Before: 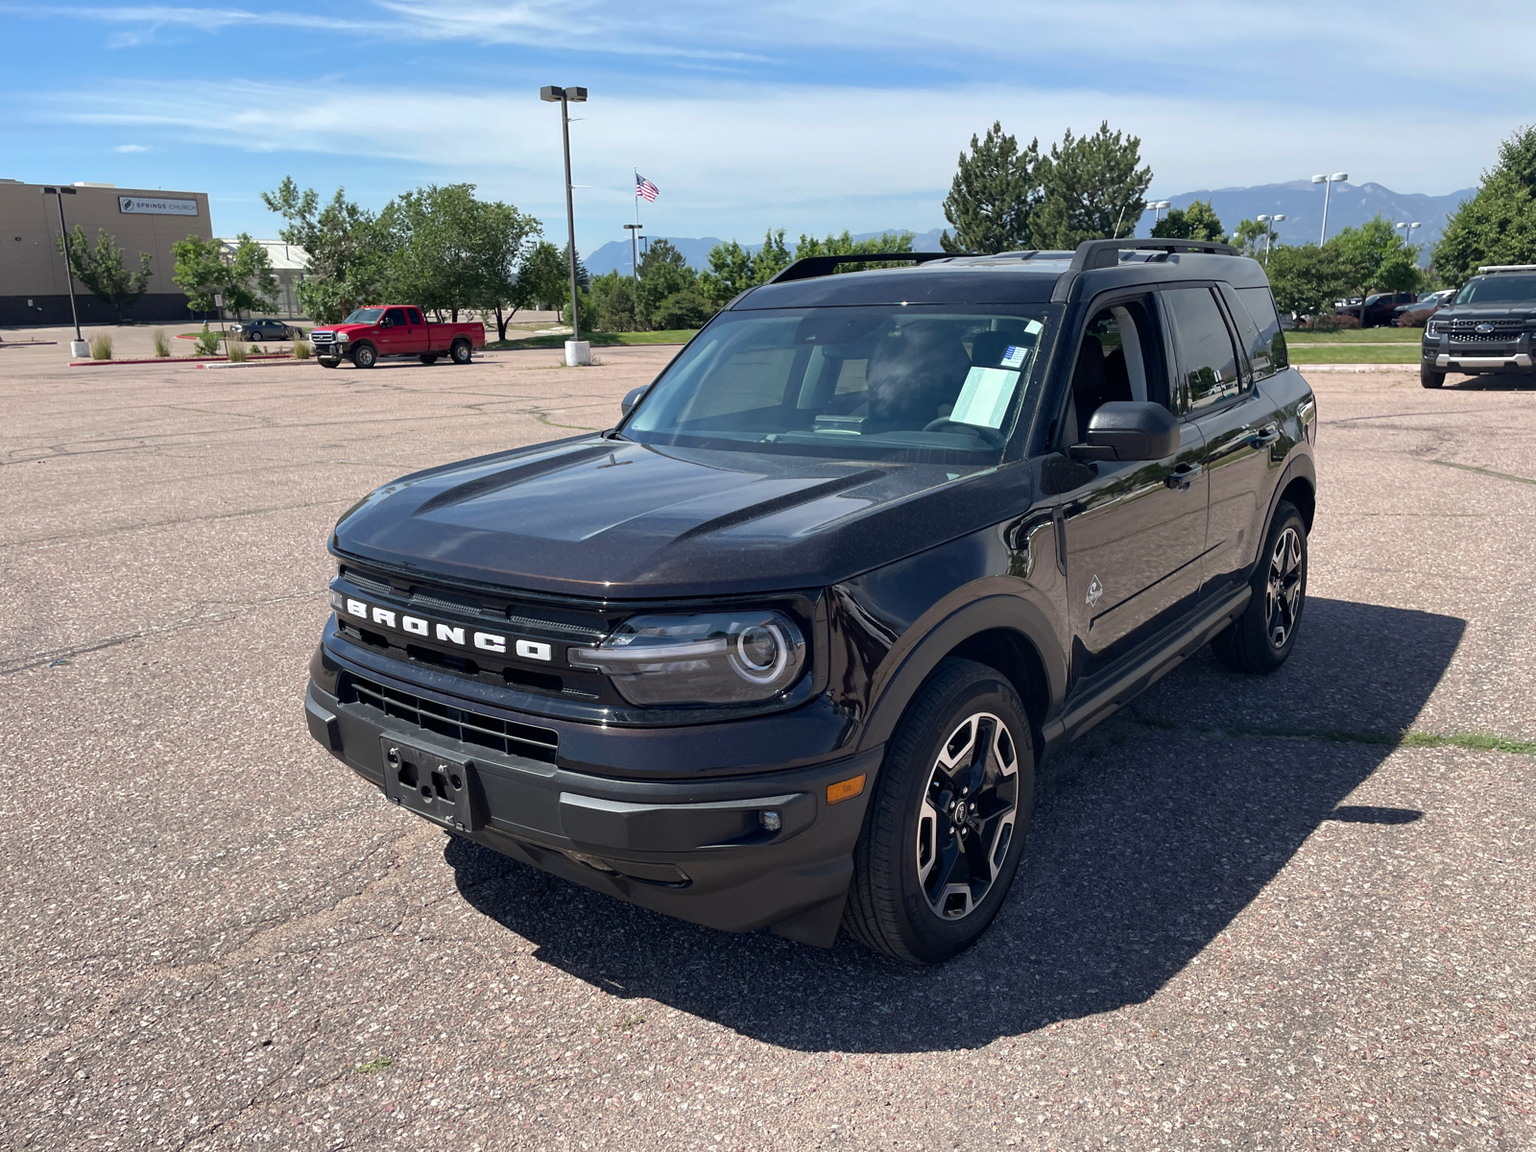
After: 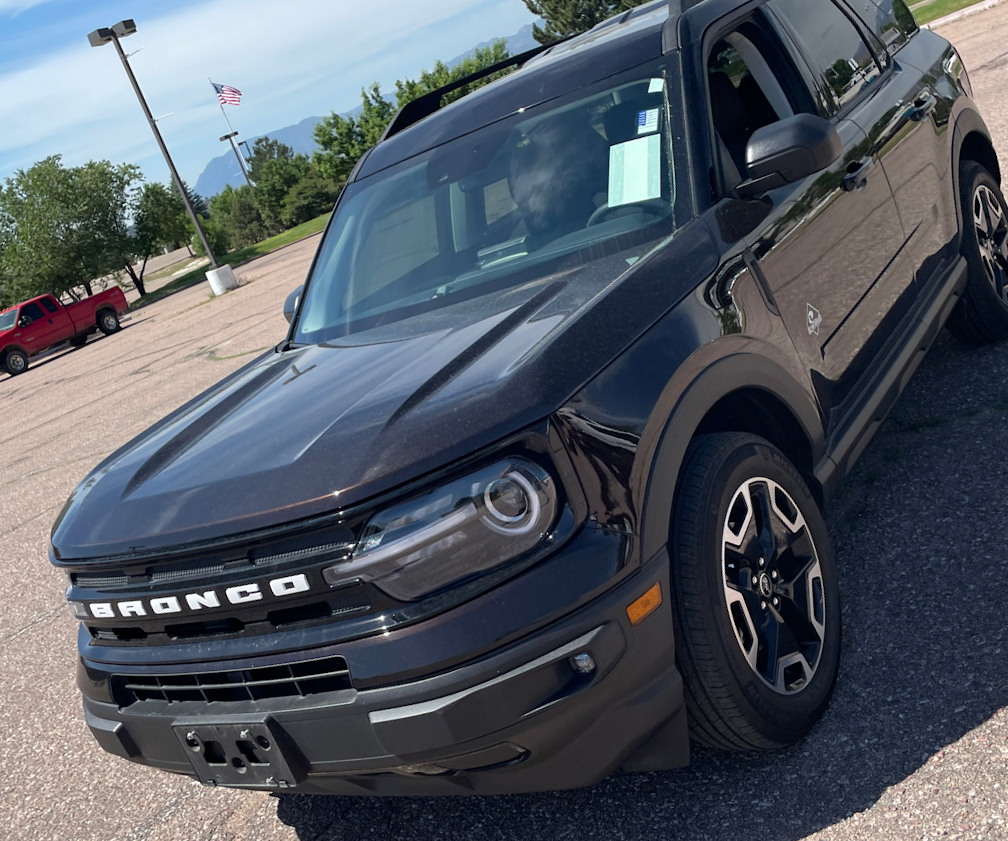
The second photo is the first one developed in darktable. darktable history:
crop and rotate: angle 20.9°, left 6.856%, right 4.299%, bottom 1.103%
